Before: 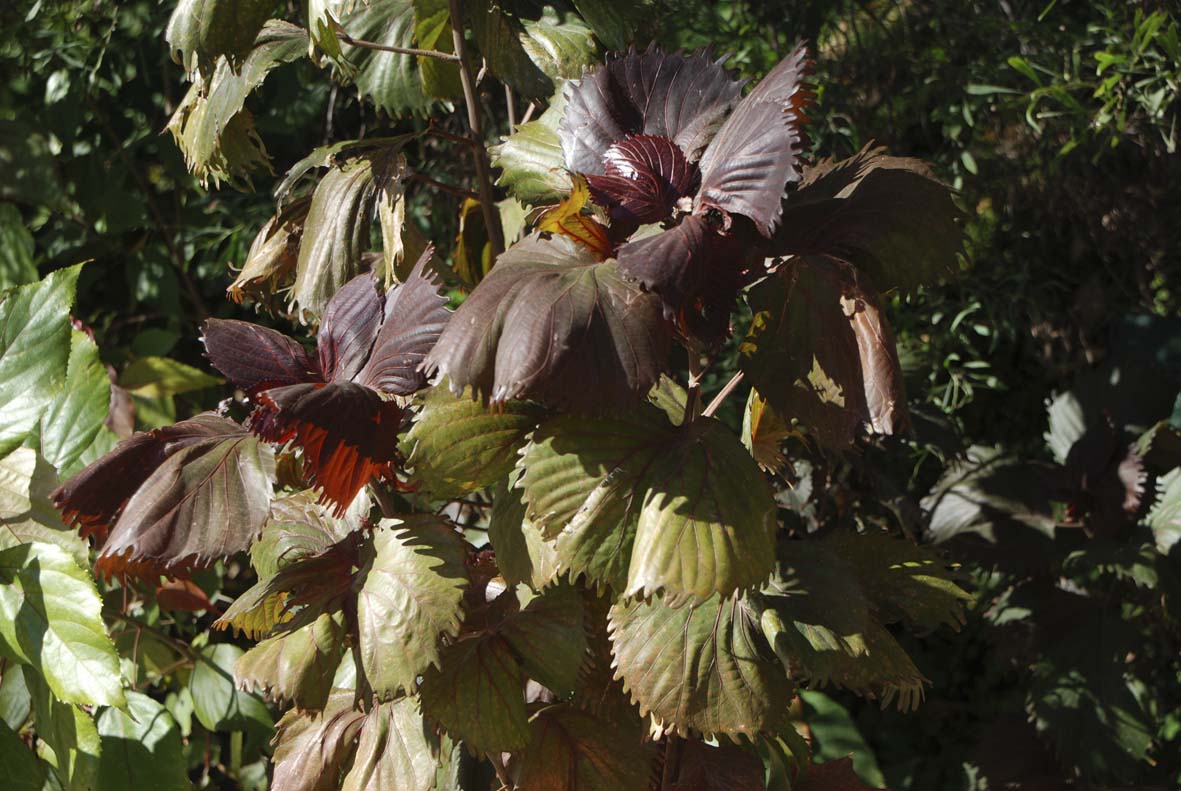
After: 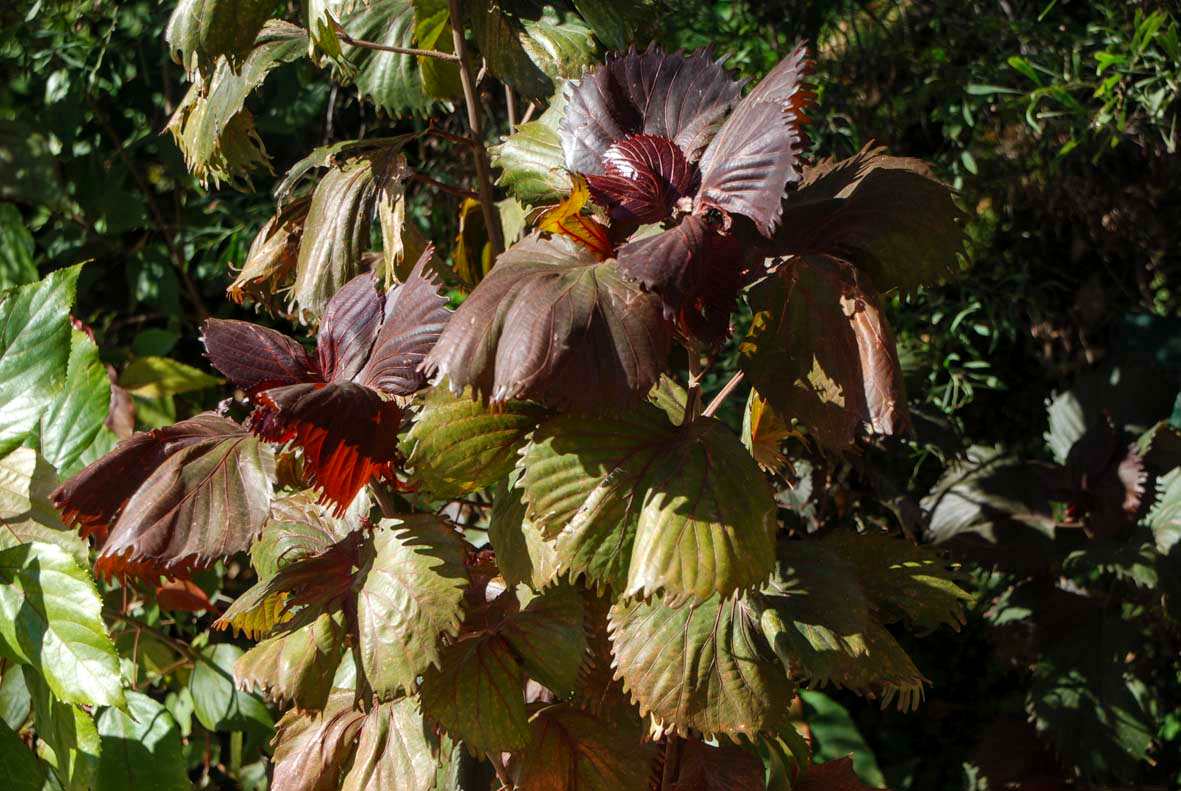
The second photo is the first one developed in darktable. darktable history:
contrast brightness saturation: saturation 0.13
local contrast: on, module defaults
